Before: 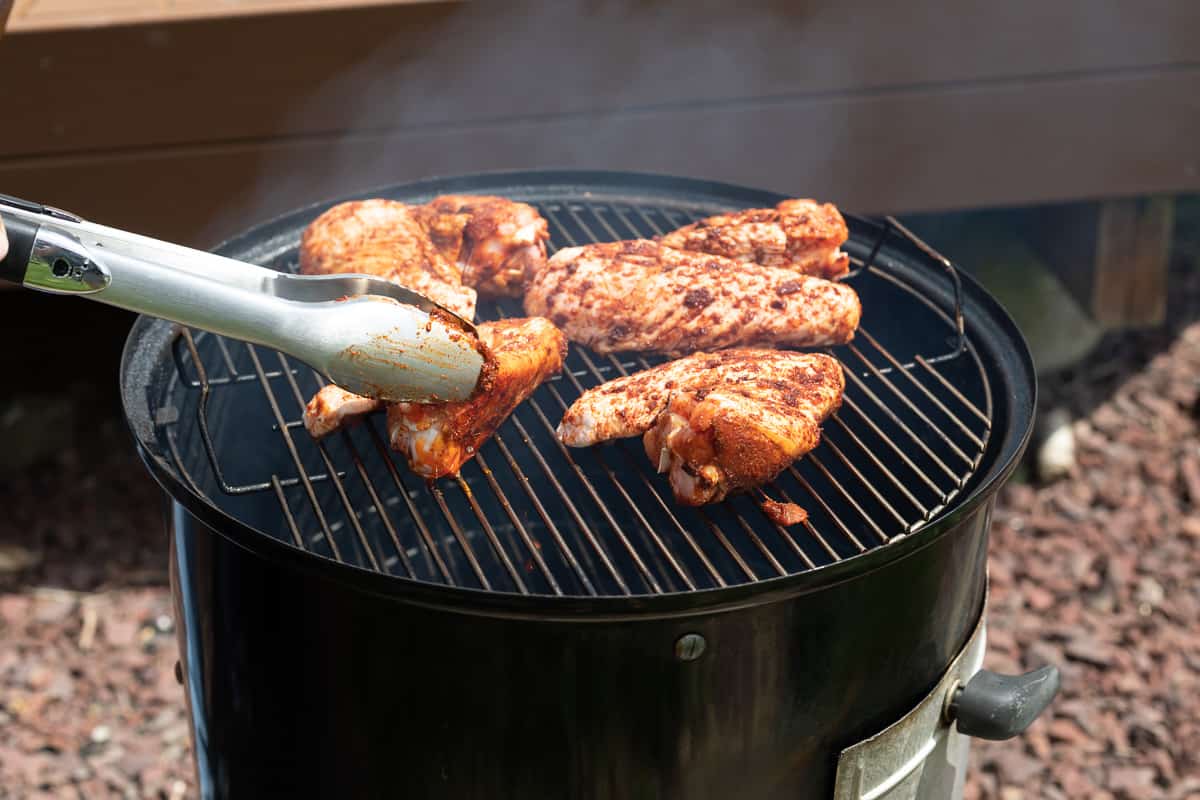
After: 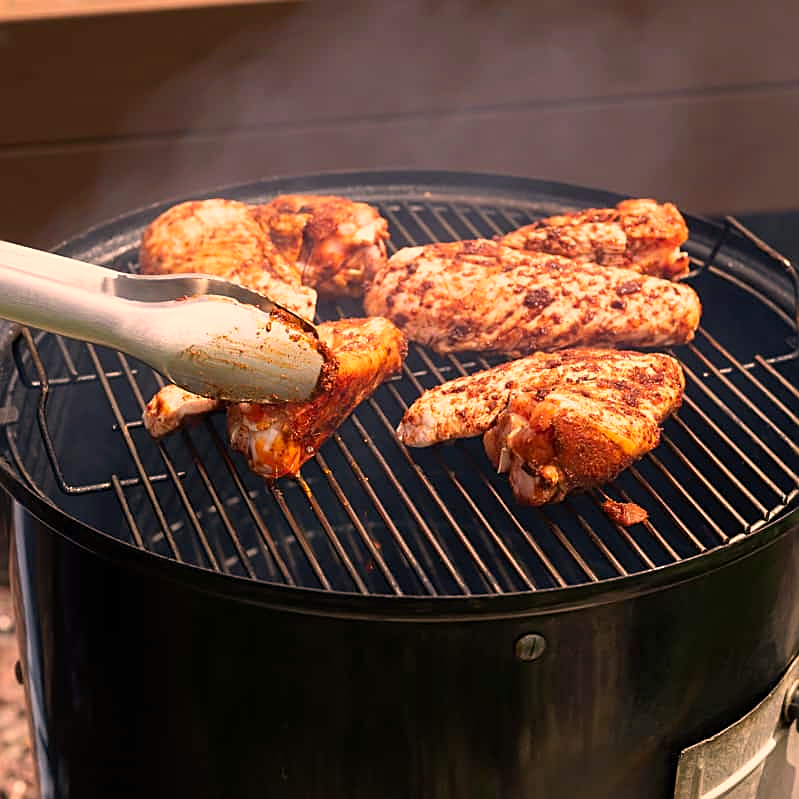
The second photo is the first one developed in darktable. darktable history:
color correction: highlights a* 21.88, highlights b* 22.25
sharpen: on, module defaults
crop and rotate: left 13.342%, right 19.991%
